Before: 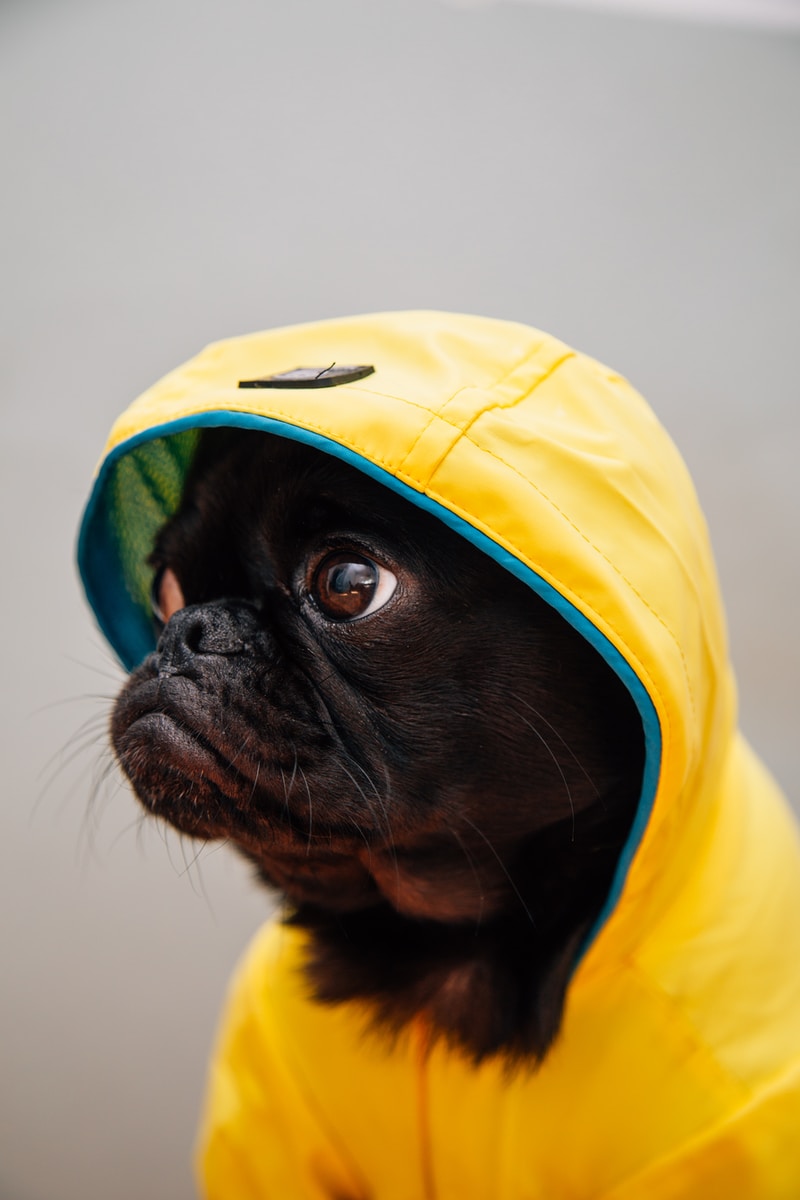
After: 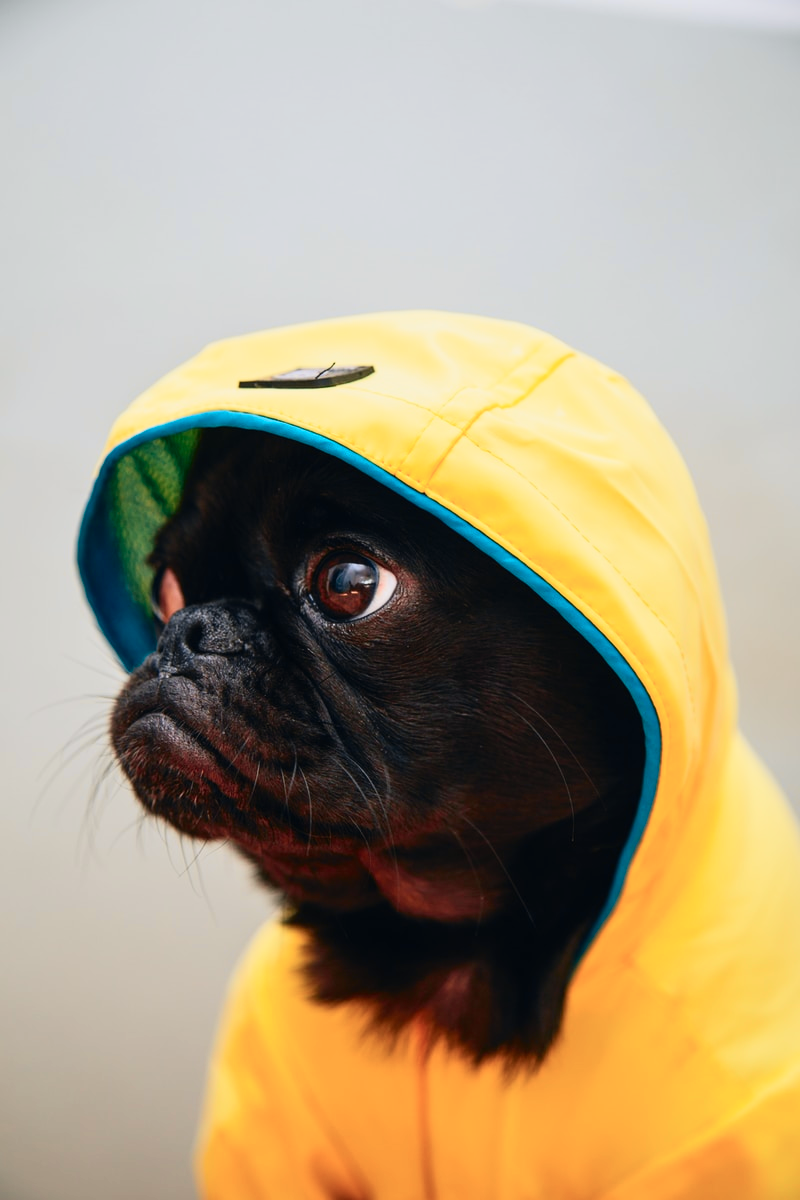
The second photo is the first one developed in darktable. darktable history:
tone curve: curves: ch0 [(0, 0.013) (0.104, 0.103) (0.258, 0.267) (0.448, 0.487) (0.709, 0.794) (0.886, 0.922) (0.994, 0.971)]; ch1 [(0, 0) (0.335, 0.298) (0.446, 0.413) (0.488, 0.484) (0.515, 0.508) (0.566, 0.593) (0.635, 0.661) (1, 1)]; ch2 [(0, 0) (0.314, 0.301) (0.437, 0.403) (0.502, 0.494) (0.528, 0.54) (0.557, 0.559) (0.612, 0.62) (0.715, 0.691) (1, 1)], color space Lab, independent channels, preserve colors none
